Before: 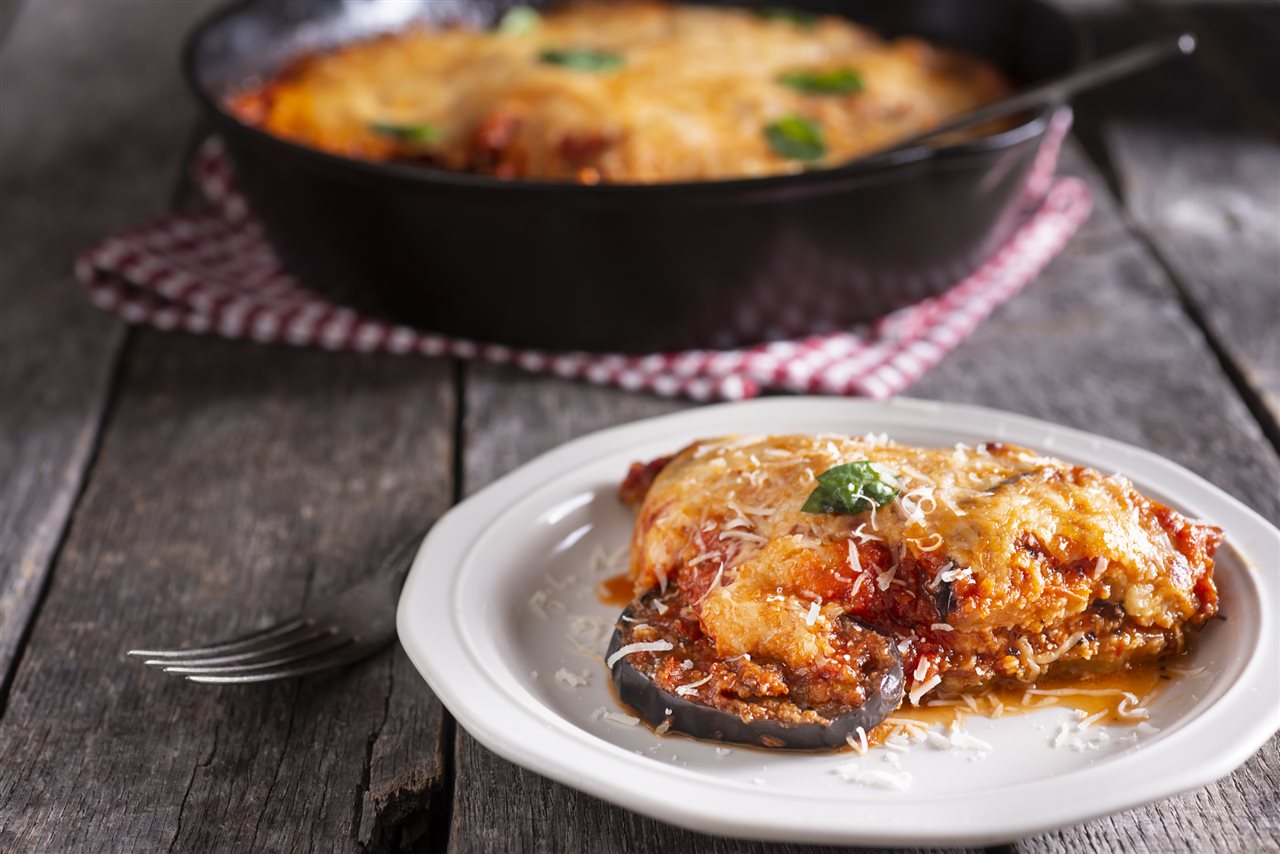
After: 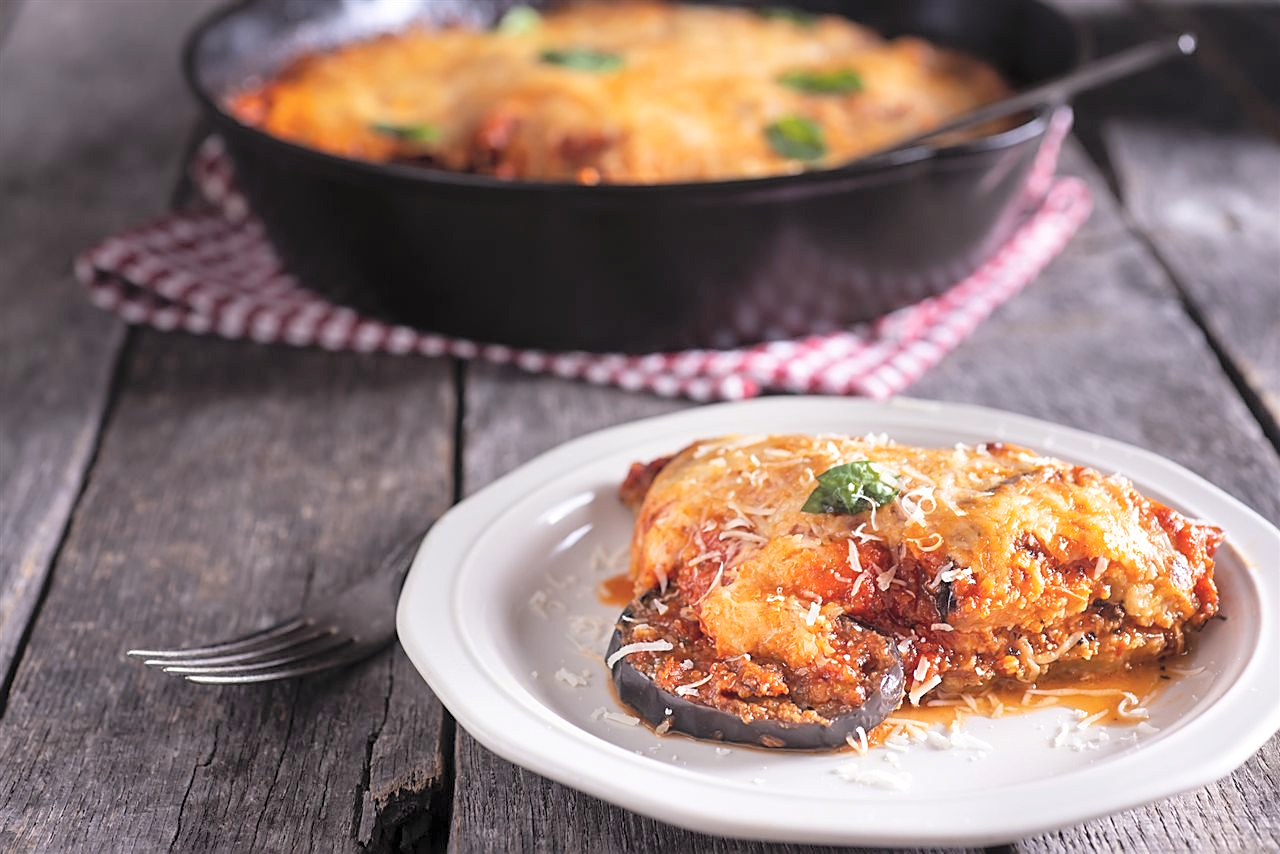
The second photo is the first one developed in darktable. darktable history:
sharpen: on, module defaults
color balance: gamma [0.9, 0.988, 0.975, 1.025], gain [1.05, 1, 1, 1]
contrast brightness saturation: brightness 0.28
